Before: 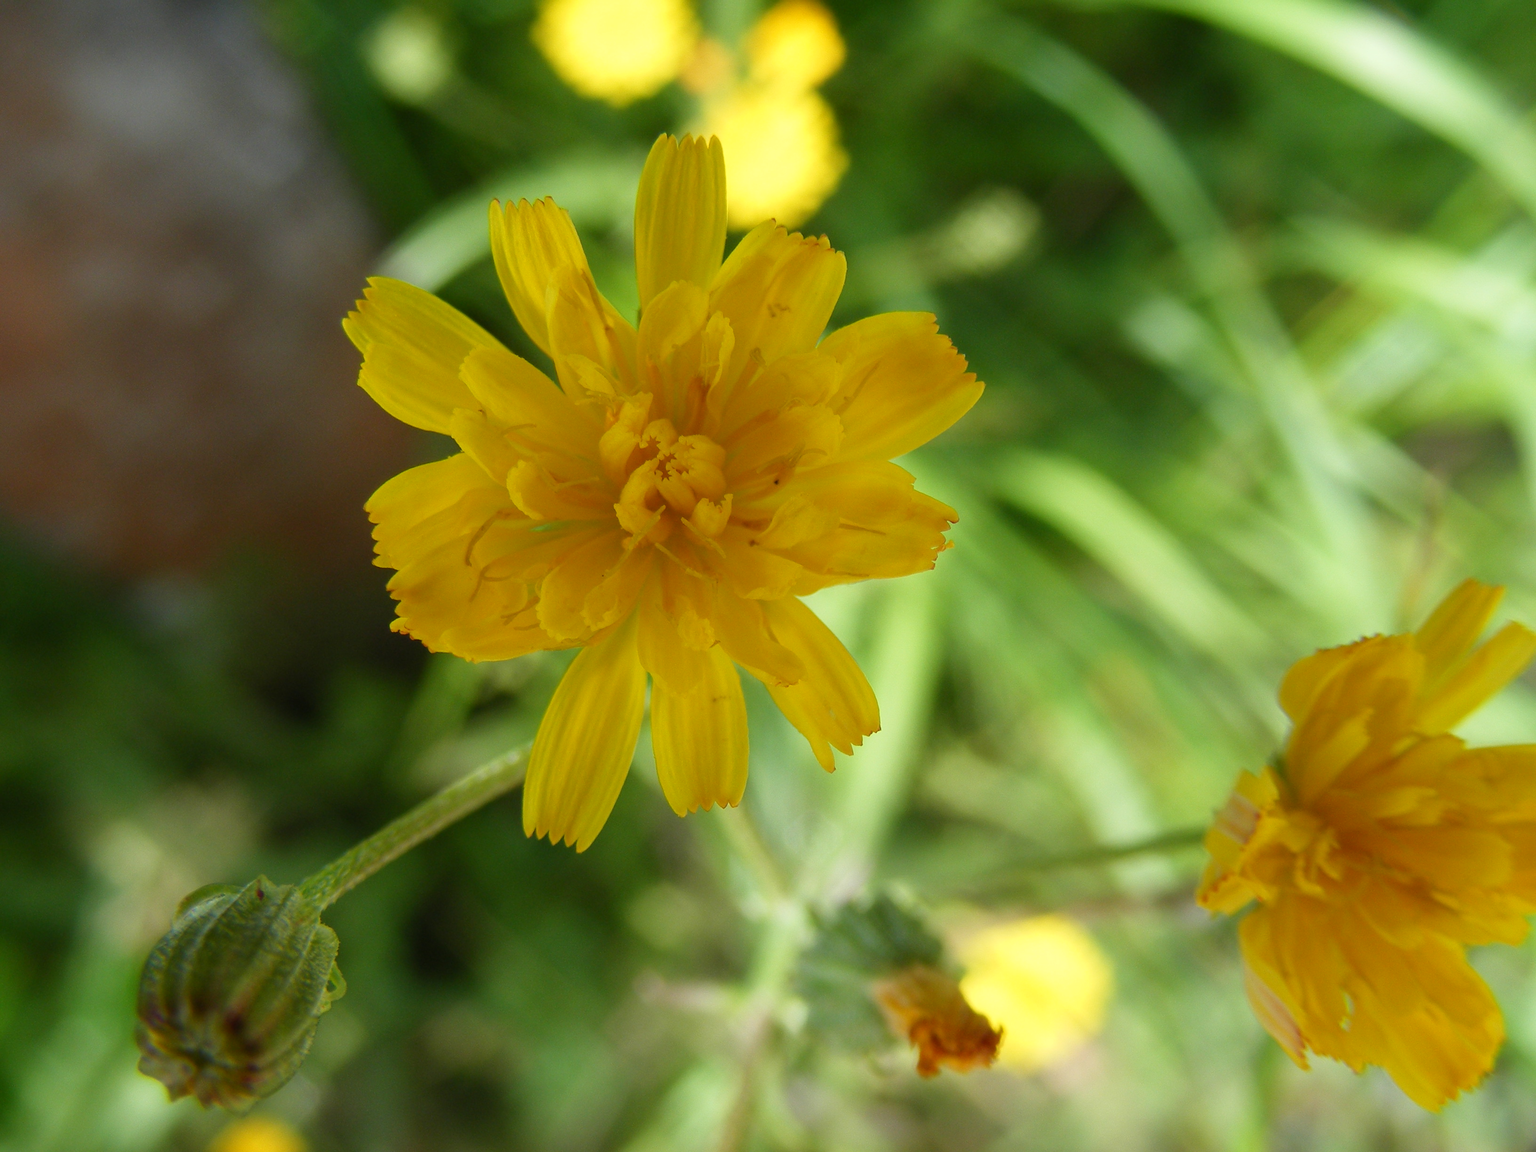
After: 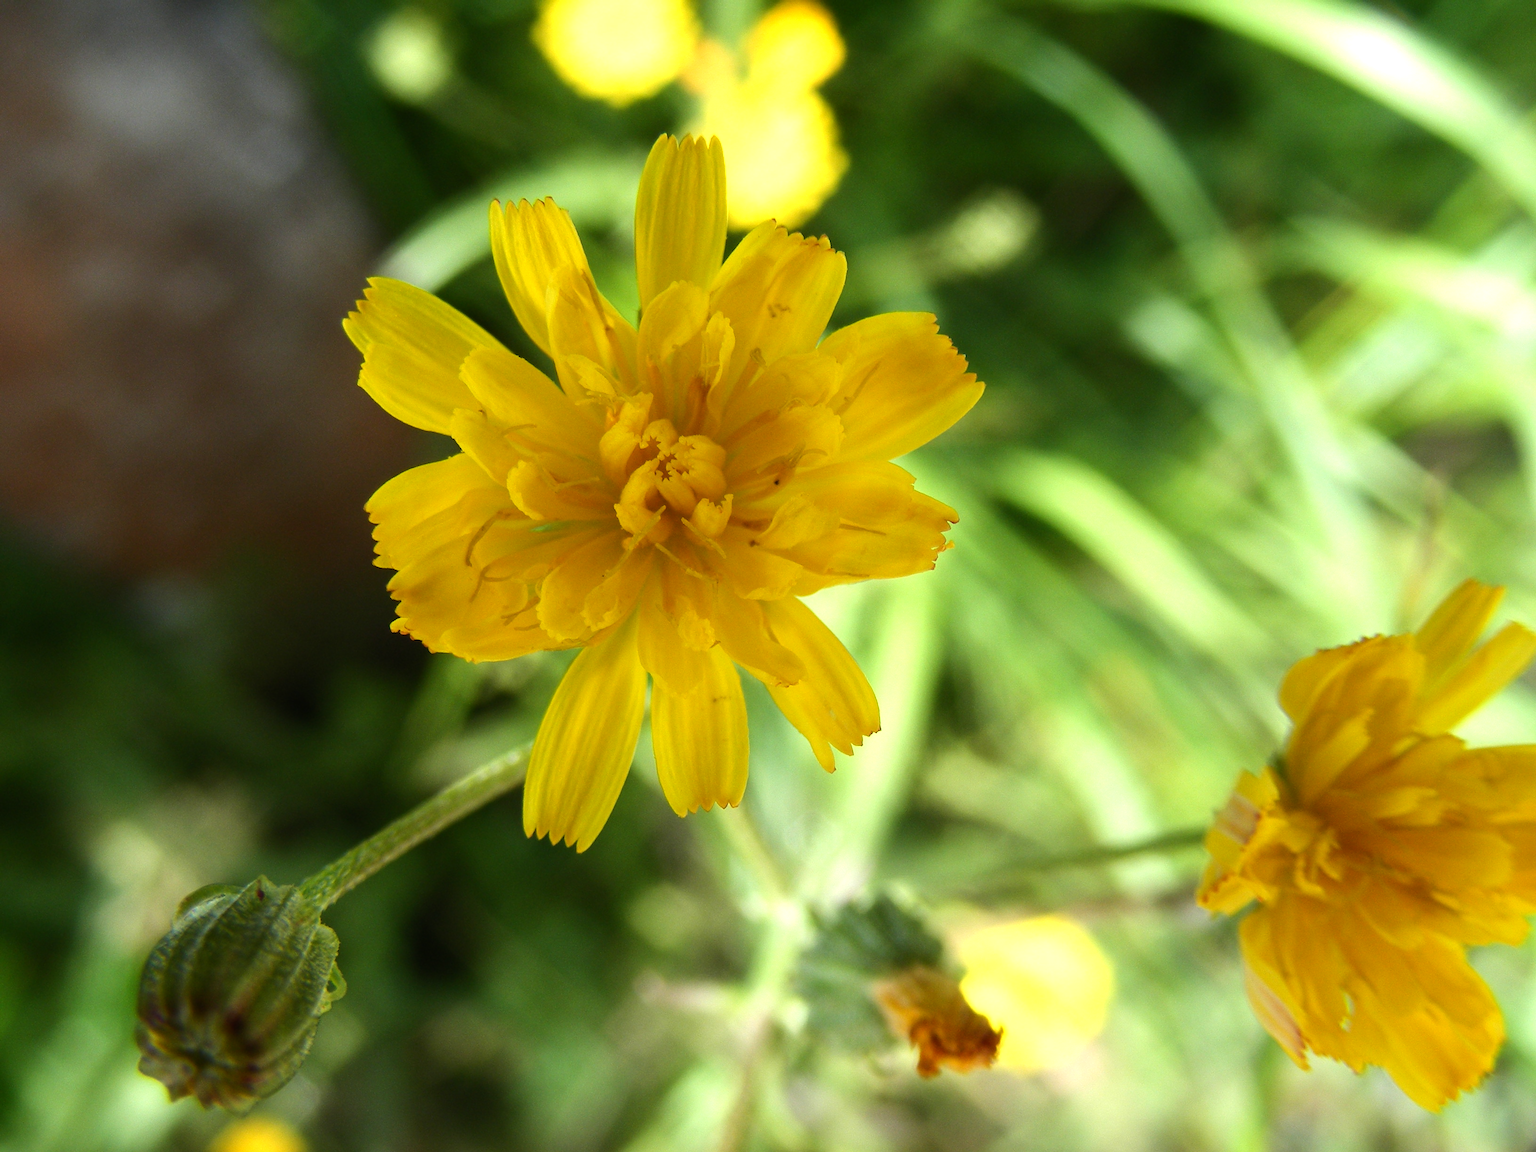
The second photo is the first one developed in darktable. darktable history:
tone equalizer: -8 EV -0.778 EV, -7 EV -0.696 EV, -6 EV -0.6 EV, -5 EV -0.379 EV, -3 EV 0.392 EV, -2 EV 0.6 EV, -1 EV 0.7 EV, +0 EV 0.723 EV, edges refinement/feathering 500, mask exposure compensation -1.57 EV, preserve details no
